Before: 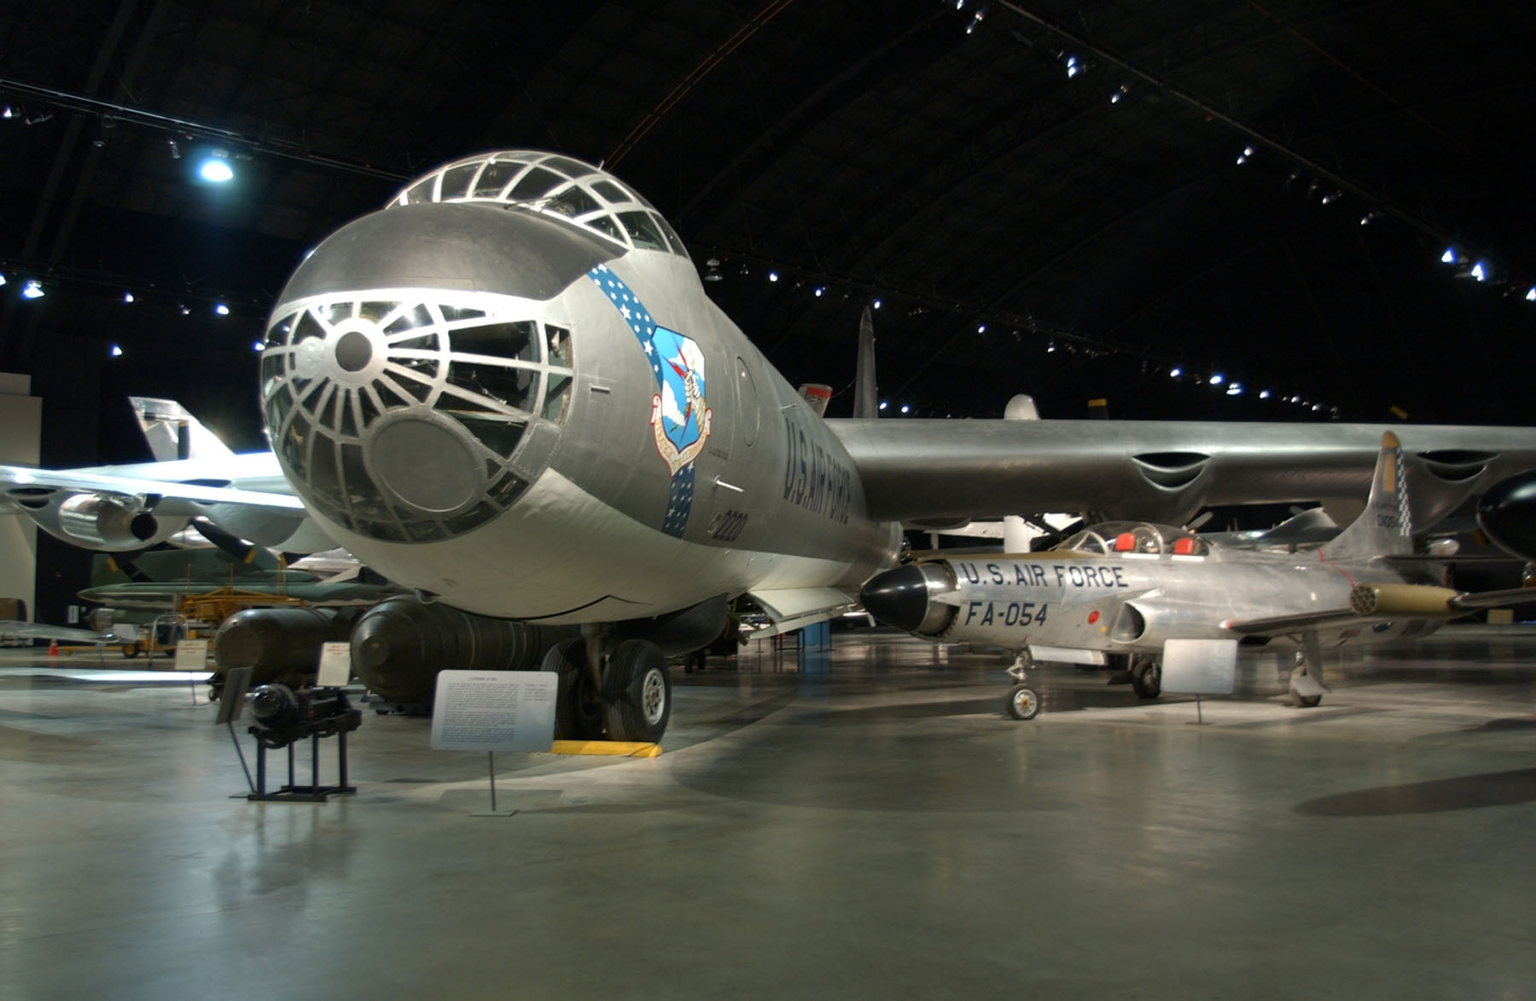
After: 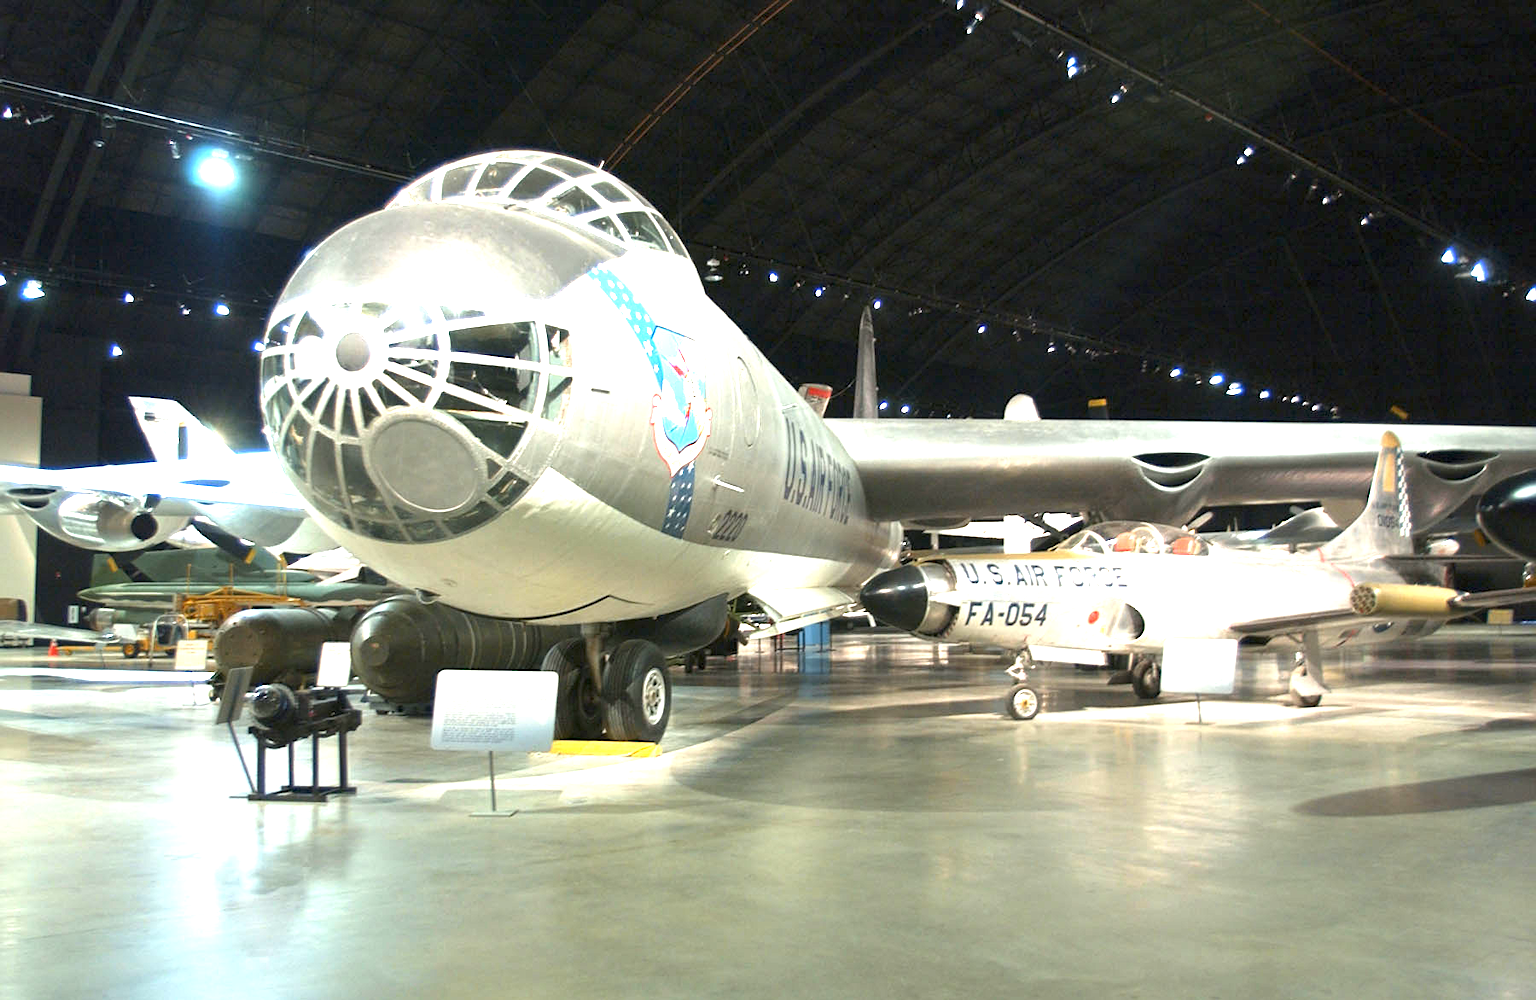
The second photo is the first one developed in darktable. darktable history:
sharpen: amount 0.208
exposure: black level correction 0, exposure 2.332 EV, compensate highlight preservation false
